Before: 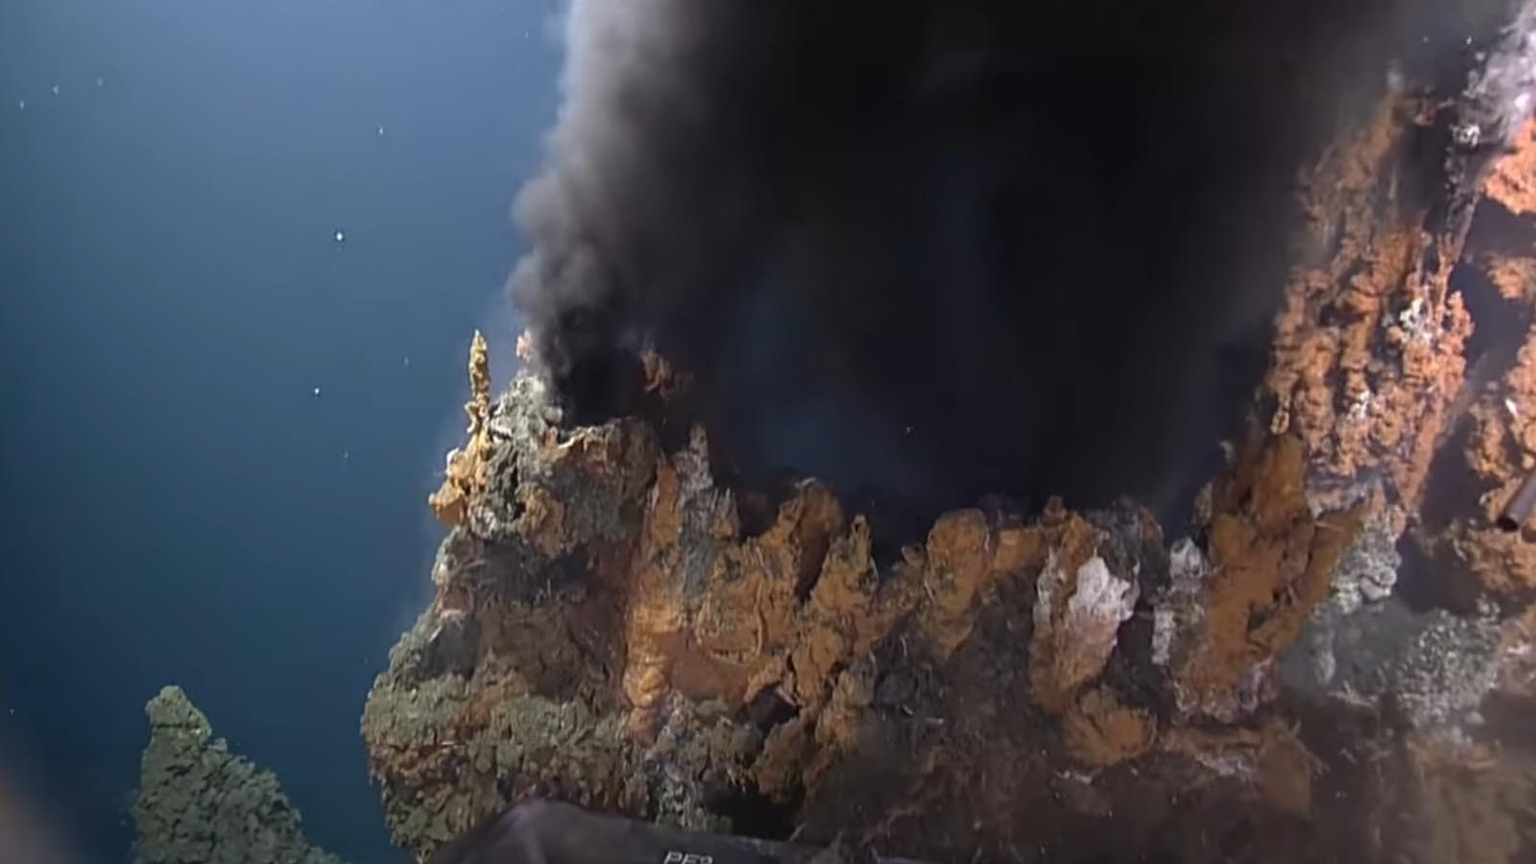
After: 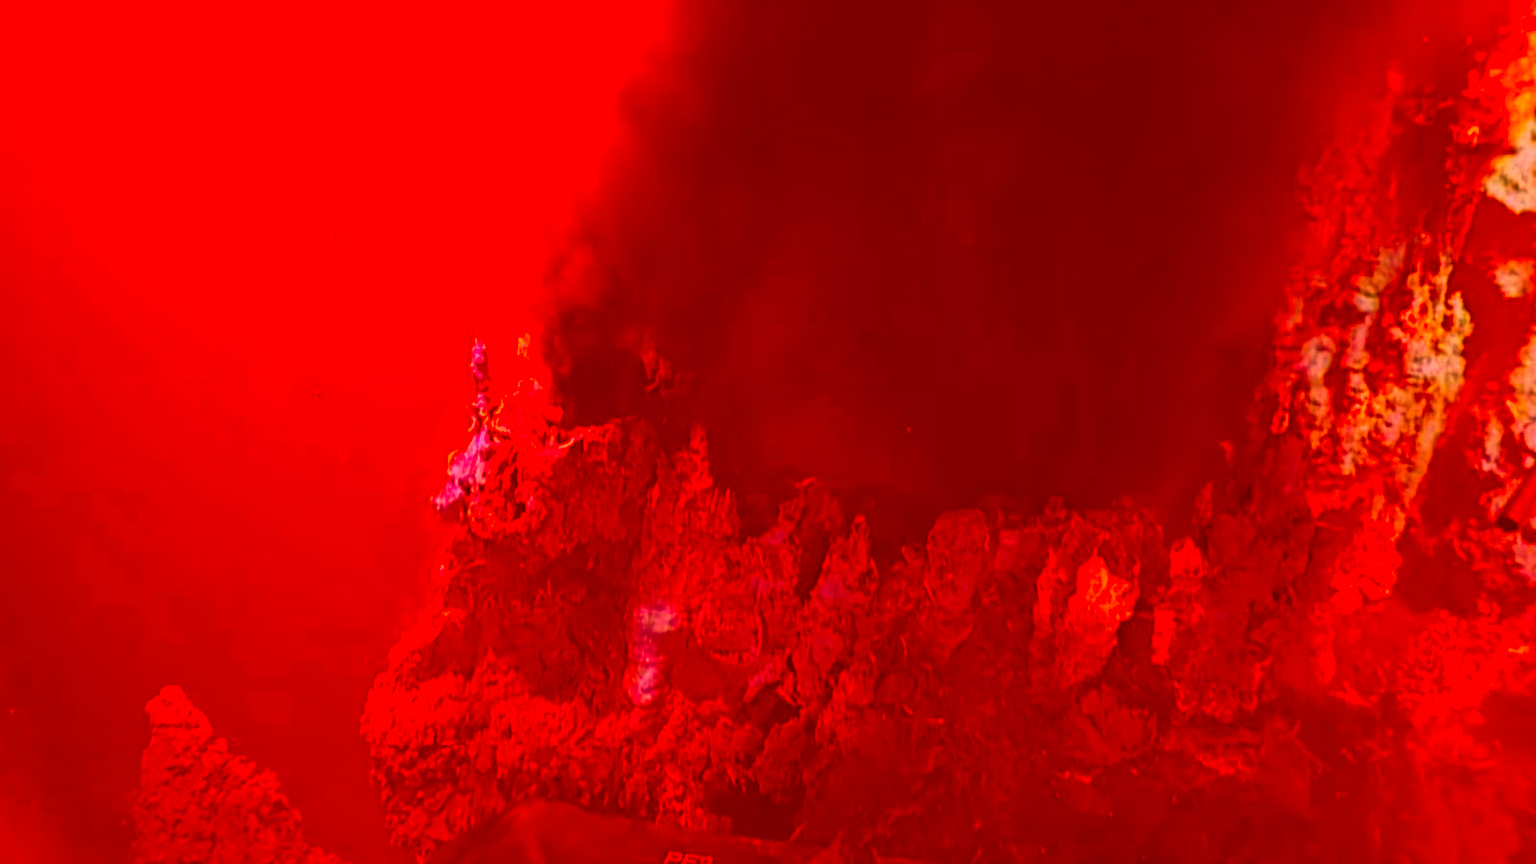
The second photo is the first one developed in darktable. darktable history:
color correction: highlights a* -38.92, highlights b* -39.57, shadows a* -39.74, shadows b* -39.59, saturation -2.96
